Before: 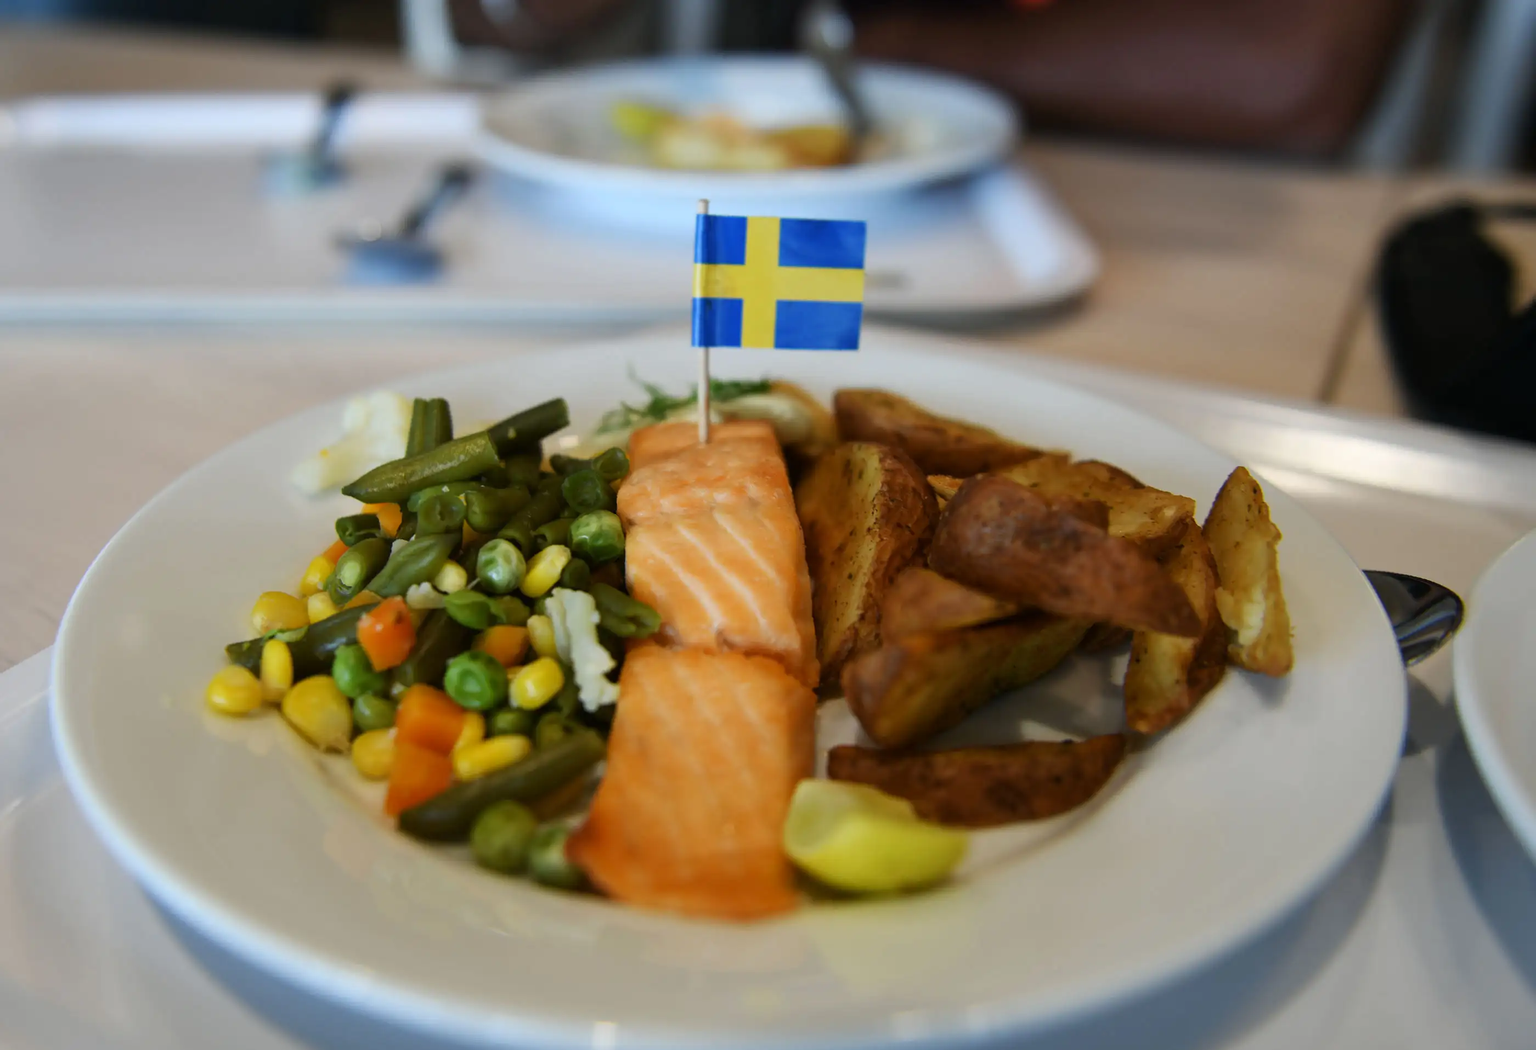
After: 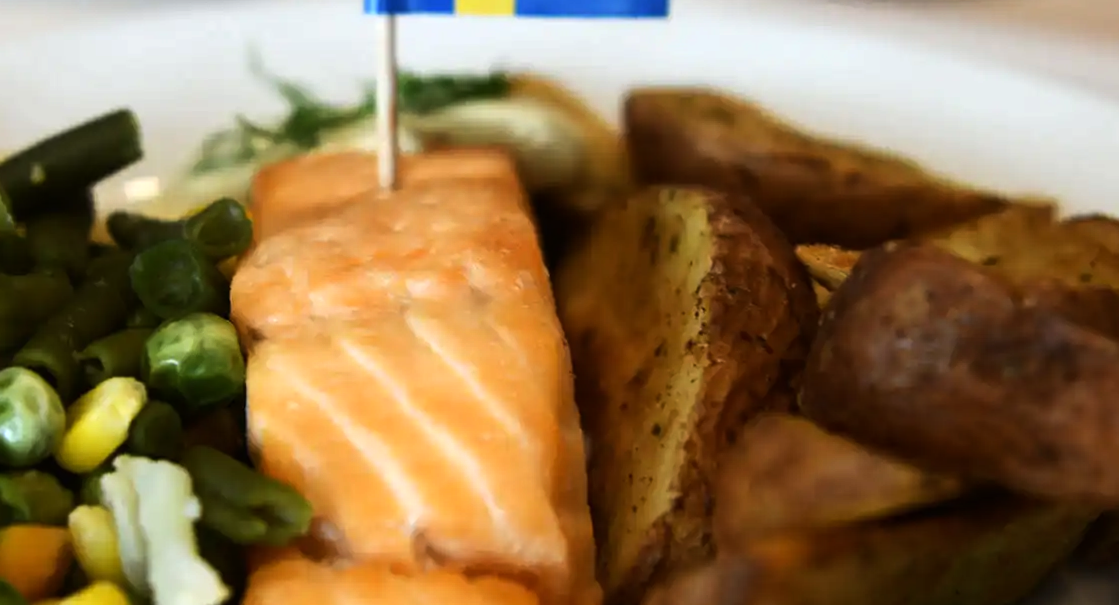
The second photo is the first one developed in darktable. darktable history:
crop: left 31.751%, top 32.172%, right 27.8%, bottom 35.83%
tone equalizer: -8 EV -0.75 EV, -7 EV -0.7 EV, -6 EV -0.6 EV, -5 EV -0.4 EV, -3 EV 0.4 EV, -2 EV 0.6 EV, -1 EV 0.7 EV, +0 EV 0.75 EV, edges refinement/feathering 500, mask exposure compensation -1.57 EV, preserve details no
rotate and perspective: rotation -0.45°, automatic cropping original format, crop left 0.008, crop right 0.992, crop top 0.012, crop bottom 0.988
